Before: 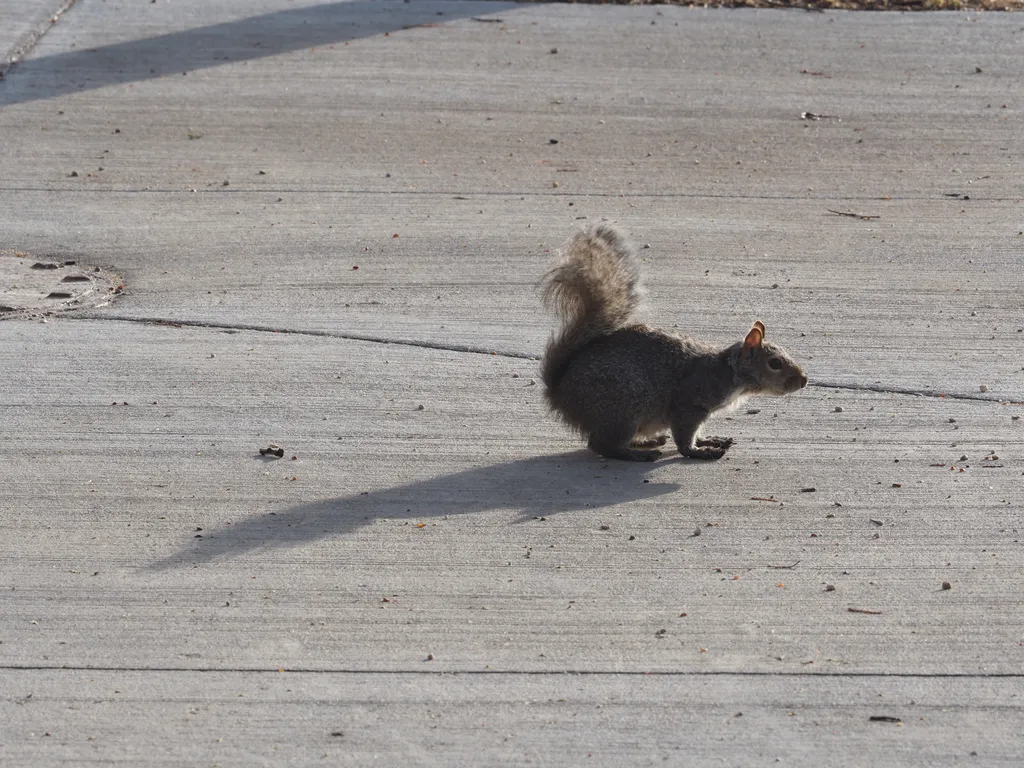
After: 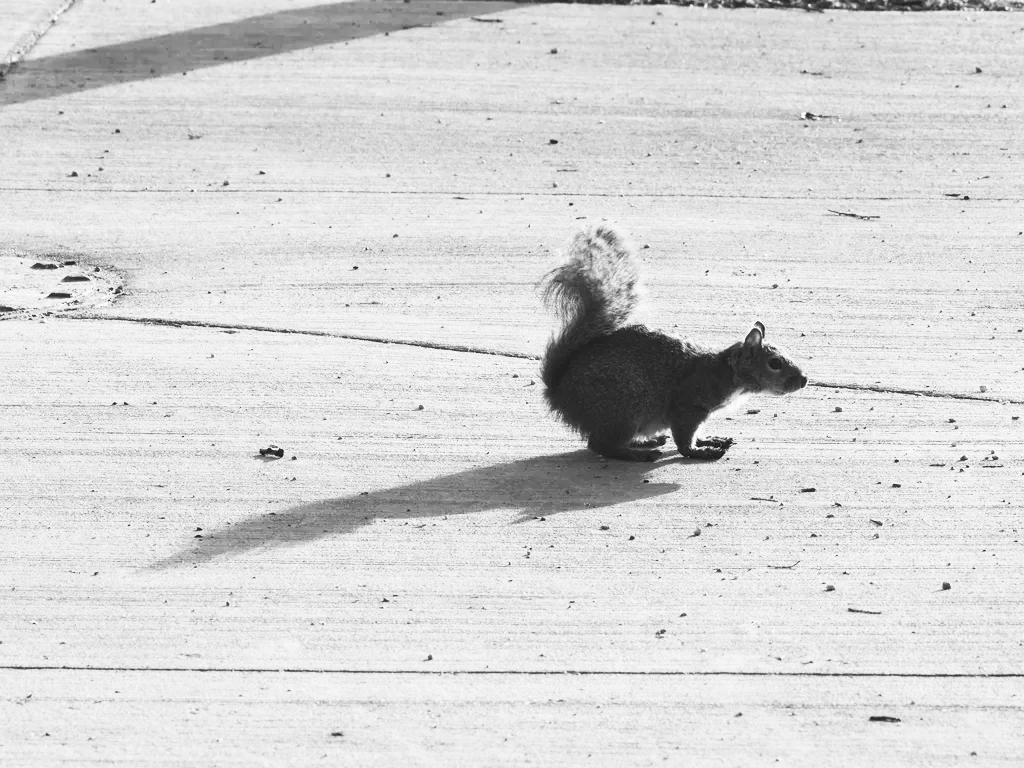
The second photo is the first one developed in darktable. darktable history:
contrast brightness saturation: contrast 0.536, brightness 0.472, saturation -0.983
